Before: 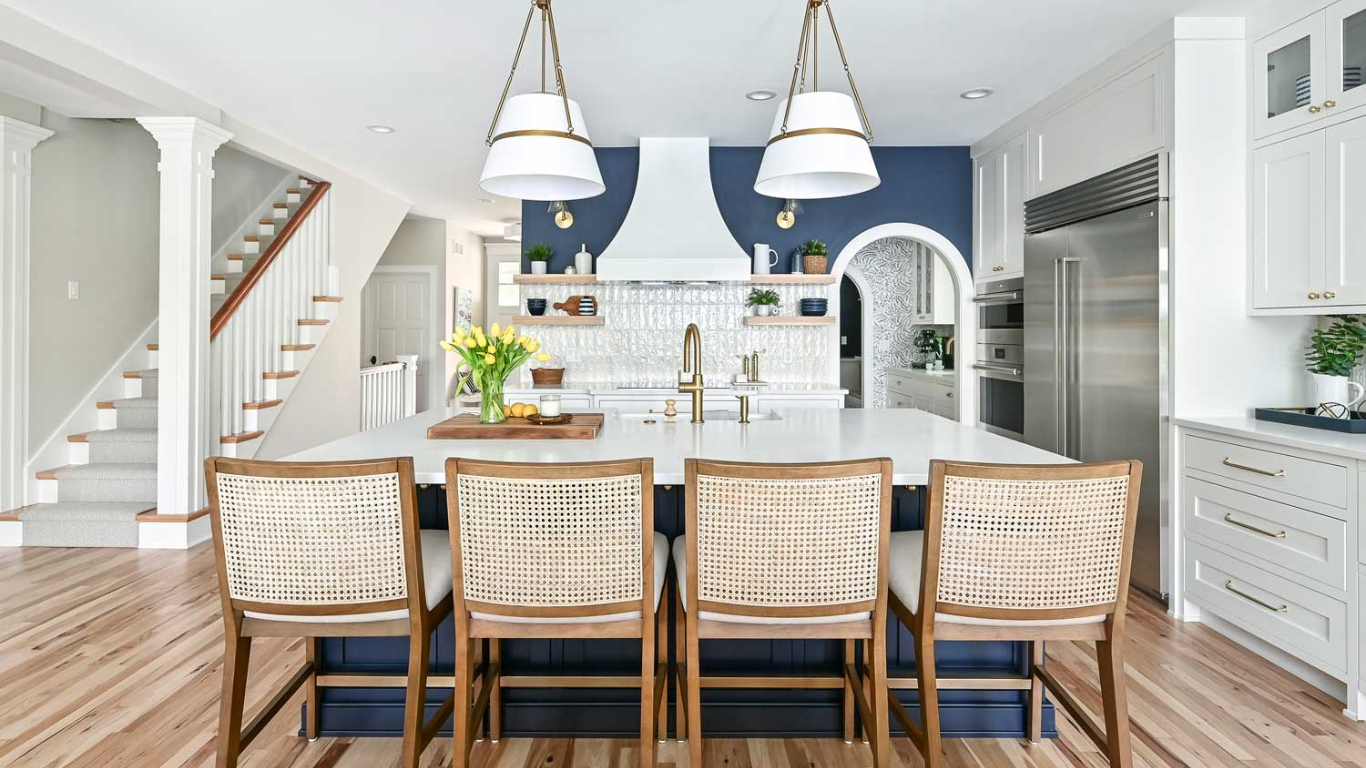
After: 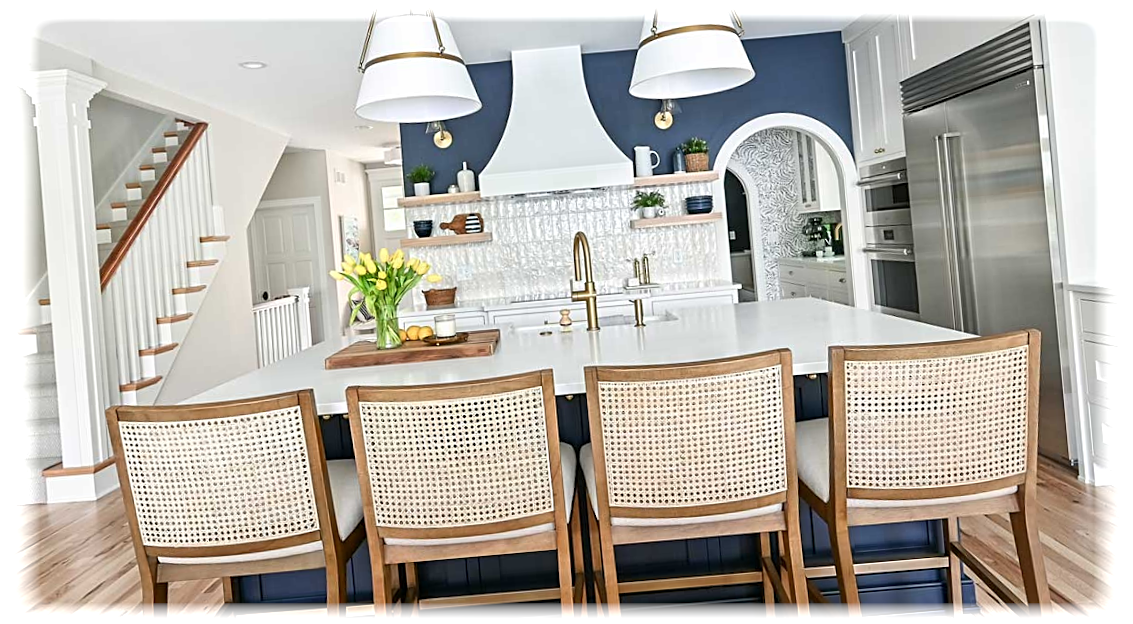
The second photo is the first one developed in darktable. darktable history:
sharpen: on, module defaults
rotate and perspective: rotation -4.98°, automatic cropping off
vignetting: fall-off start 93%, fall-off radius 5%, brightness 1, saturation -0.49, automatic ratio true, width/height ratio 1.332, shape 0.04, unbound false
crop: left 9.712%, top 16.928%, right 10.845%, bottom 12.332%
